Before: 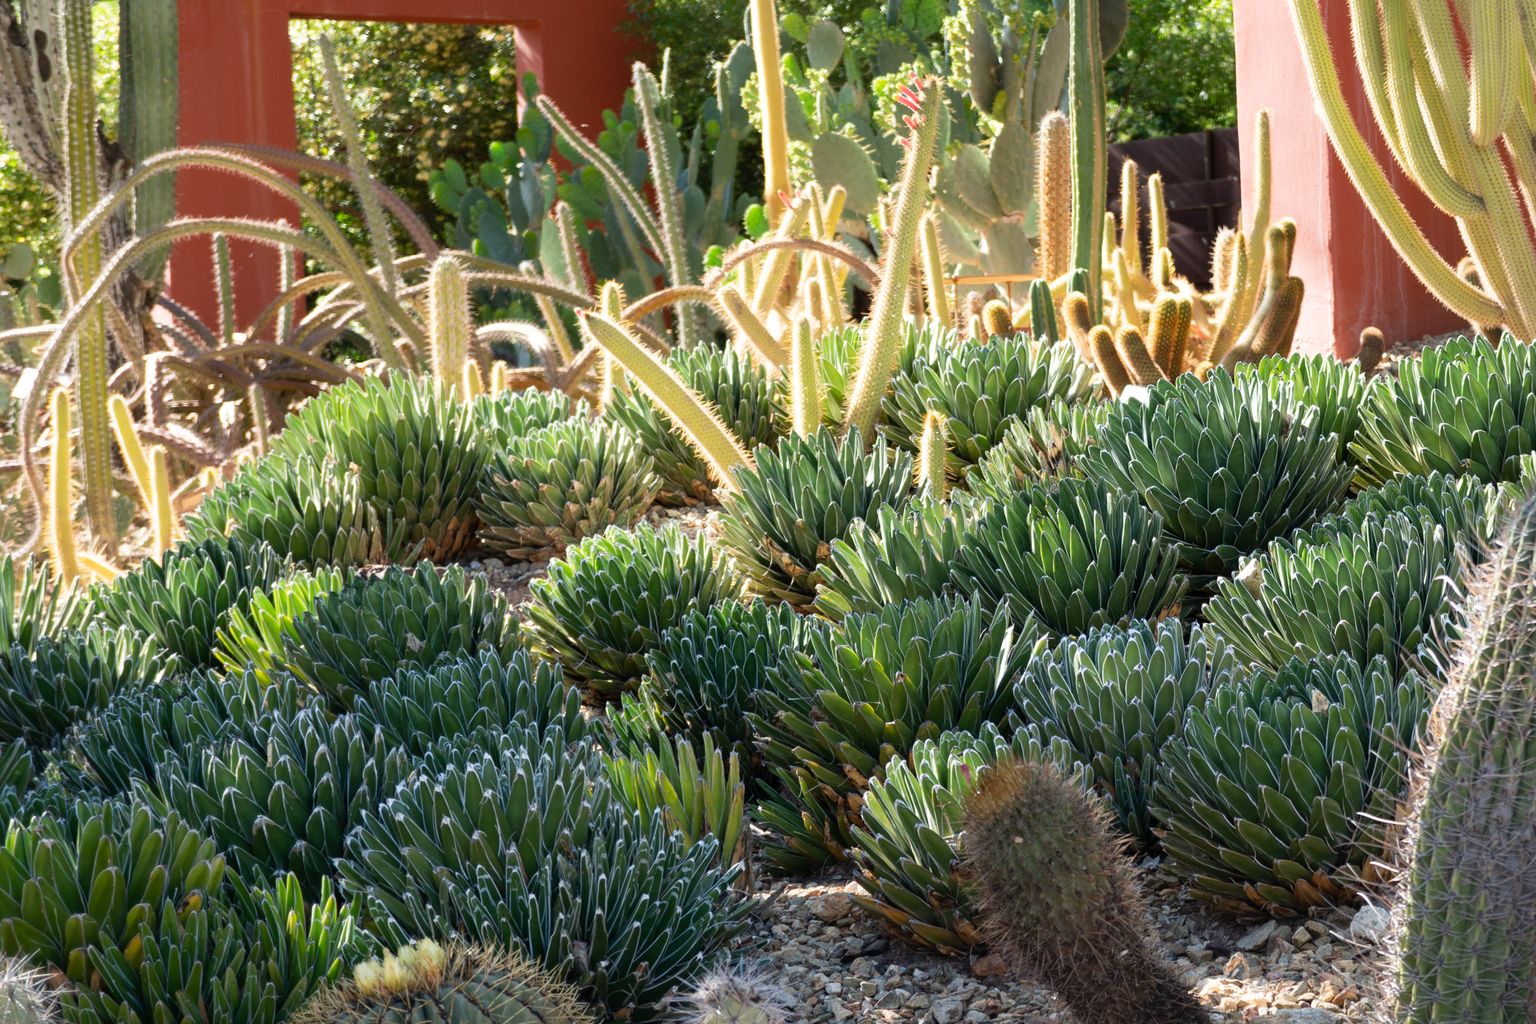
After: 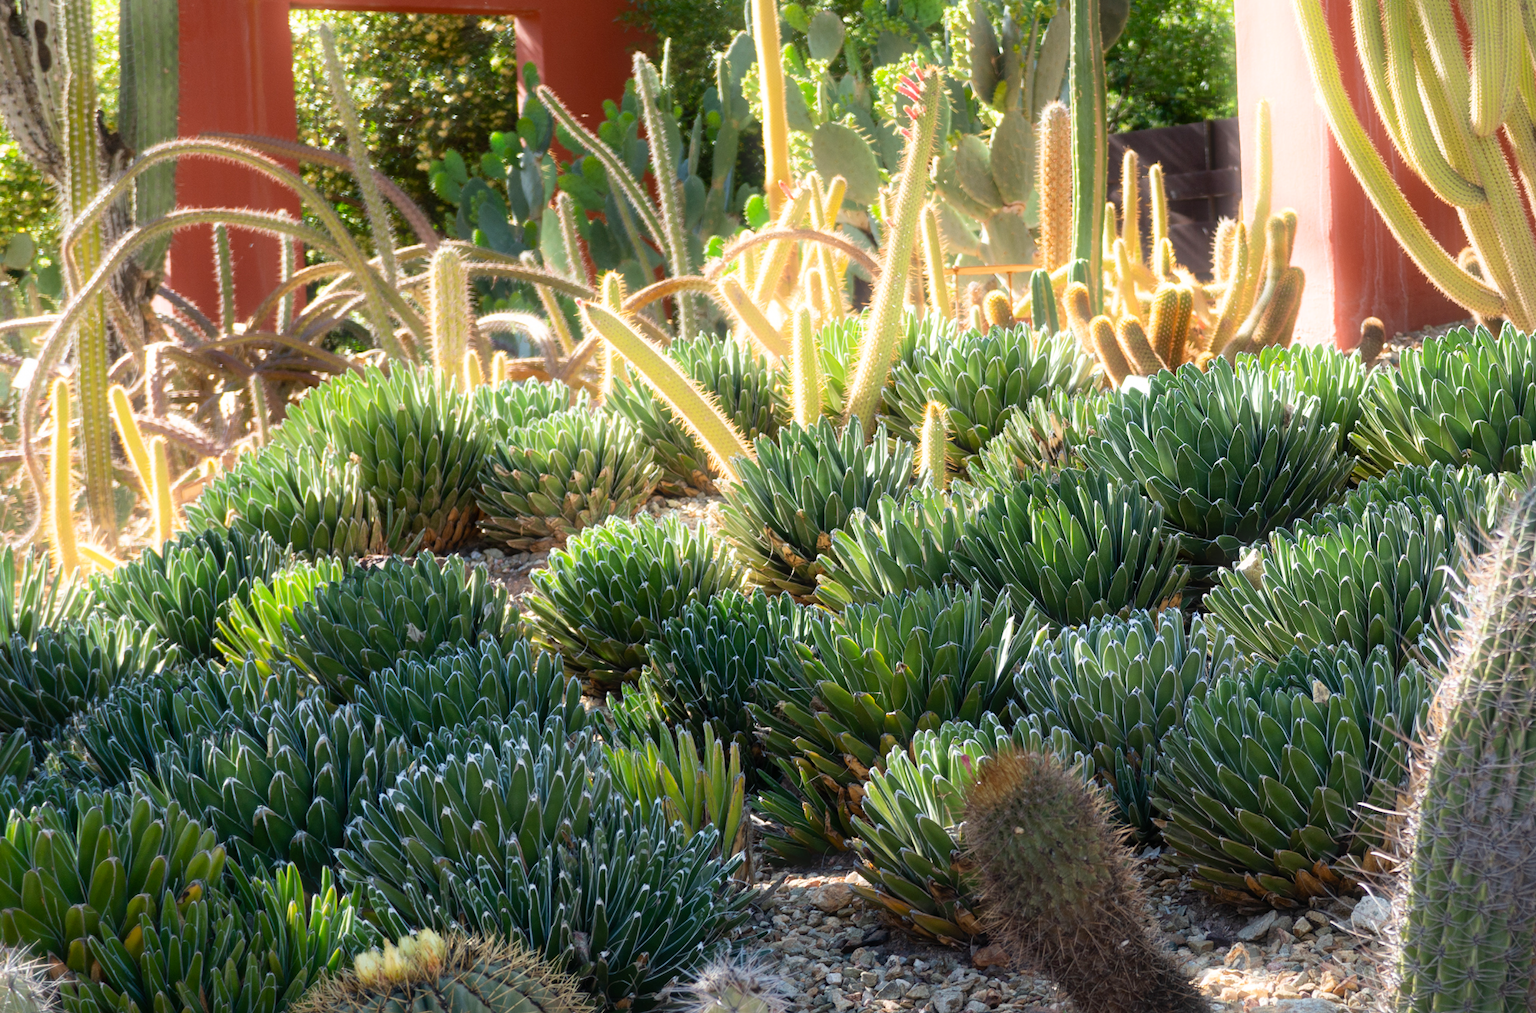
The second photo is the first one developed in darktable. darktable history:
crop: top 1.049%, right 0.001%
bloom: size 5%, threshold 95%, strength 15%
color correction: saturation 1.1
